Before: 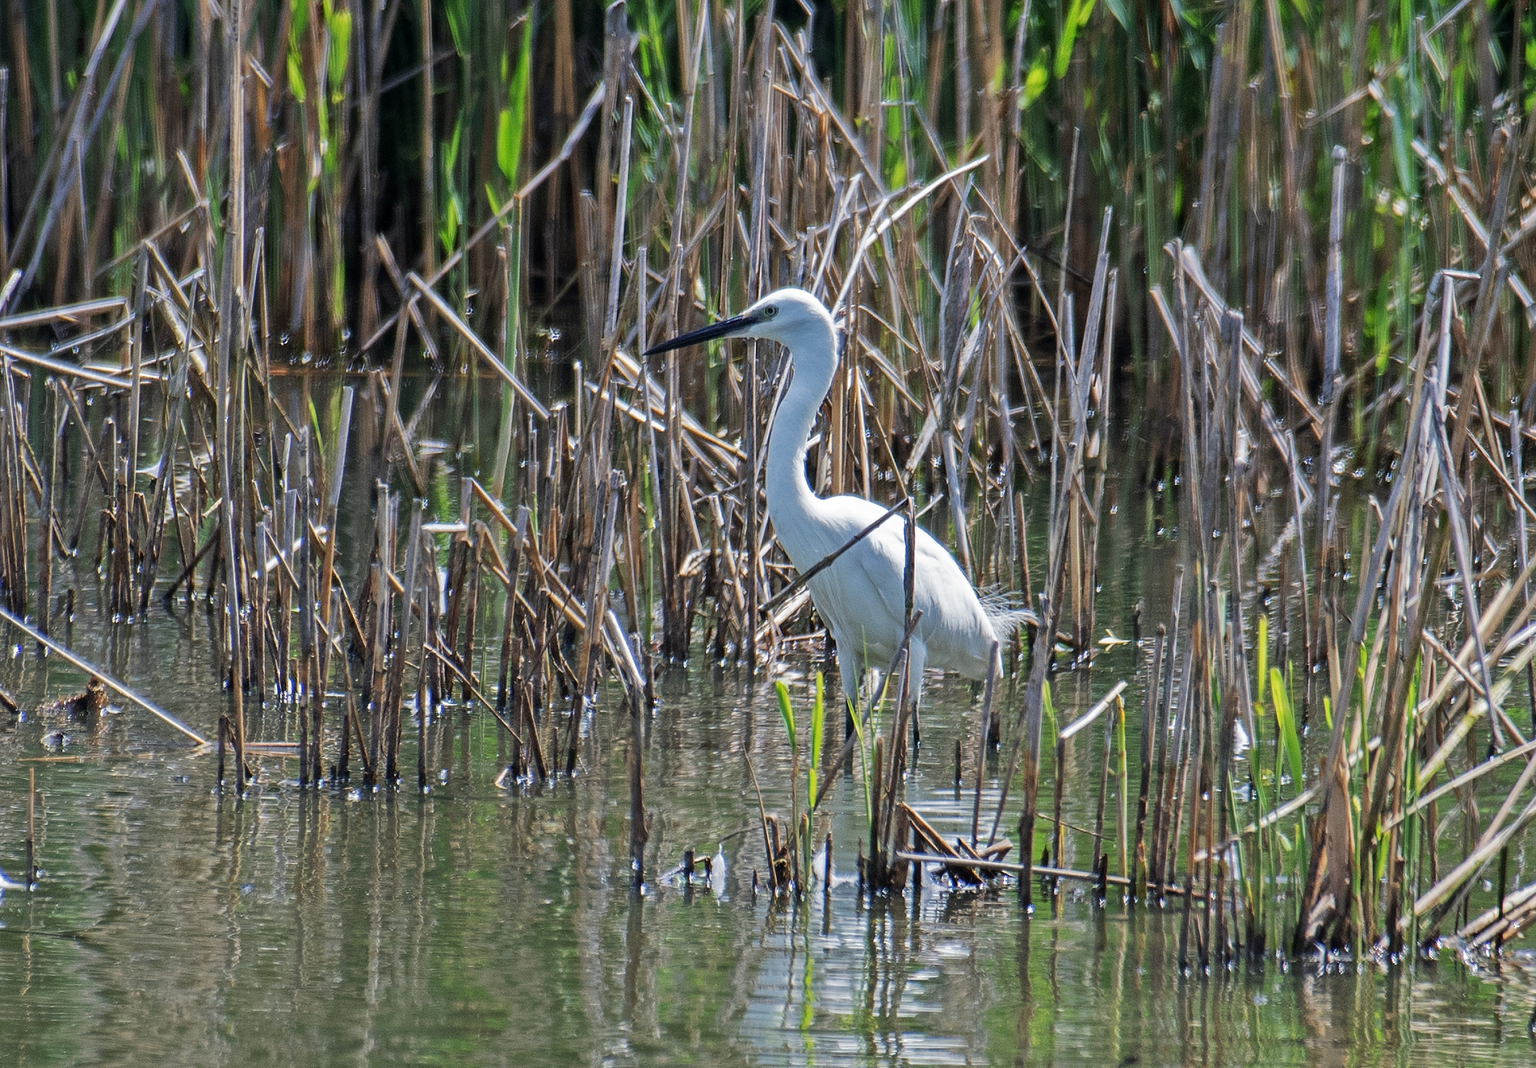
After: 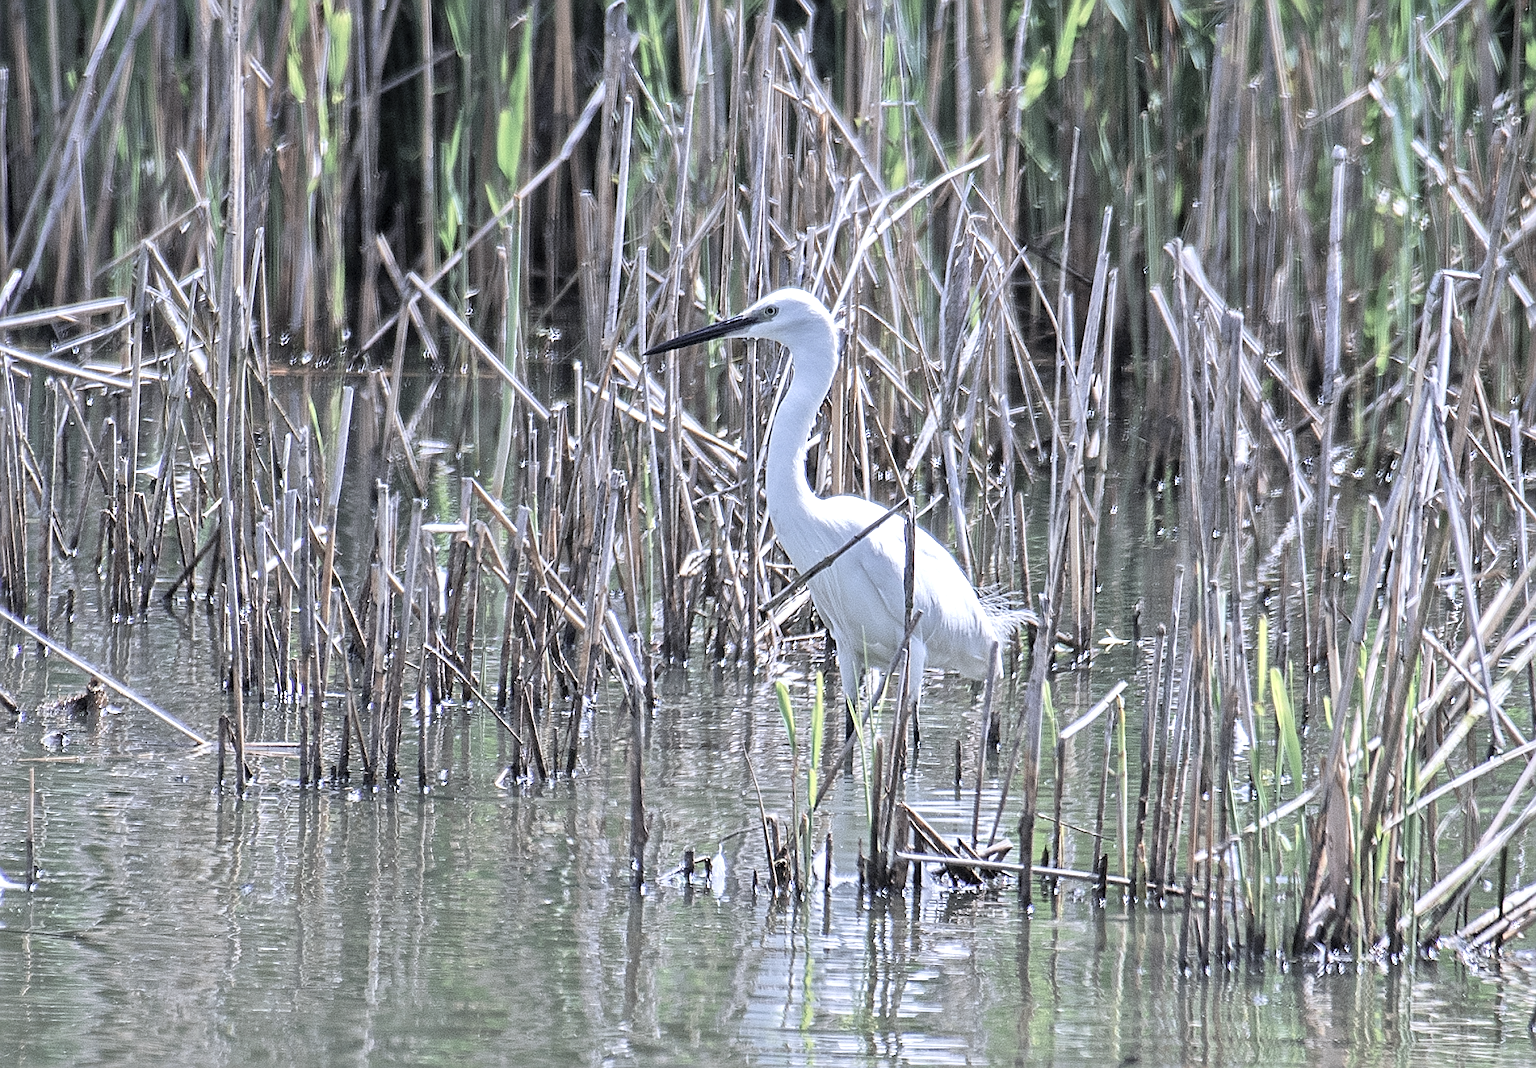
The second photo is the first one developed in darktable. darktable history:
color calibration: gray › normalize channels true, illuminant as shot in camera, x 0.376, y 0.393, temperature 4185.15 K, gamut compression 0.027
exposure: black level correction 0, exposure 0.499 EV, compensate highlight preservation false
tone equalizer: on, module defaults
sharpen: on, module defaults
local contrast: mode bilateral grid, contrast 21, coarseness 50, detail 120%, midtone range 0.2
contrast brightness saturation: brightness 0.186, saturation -0.516
